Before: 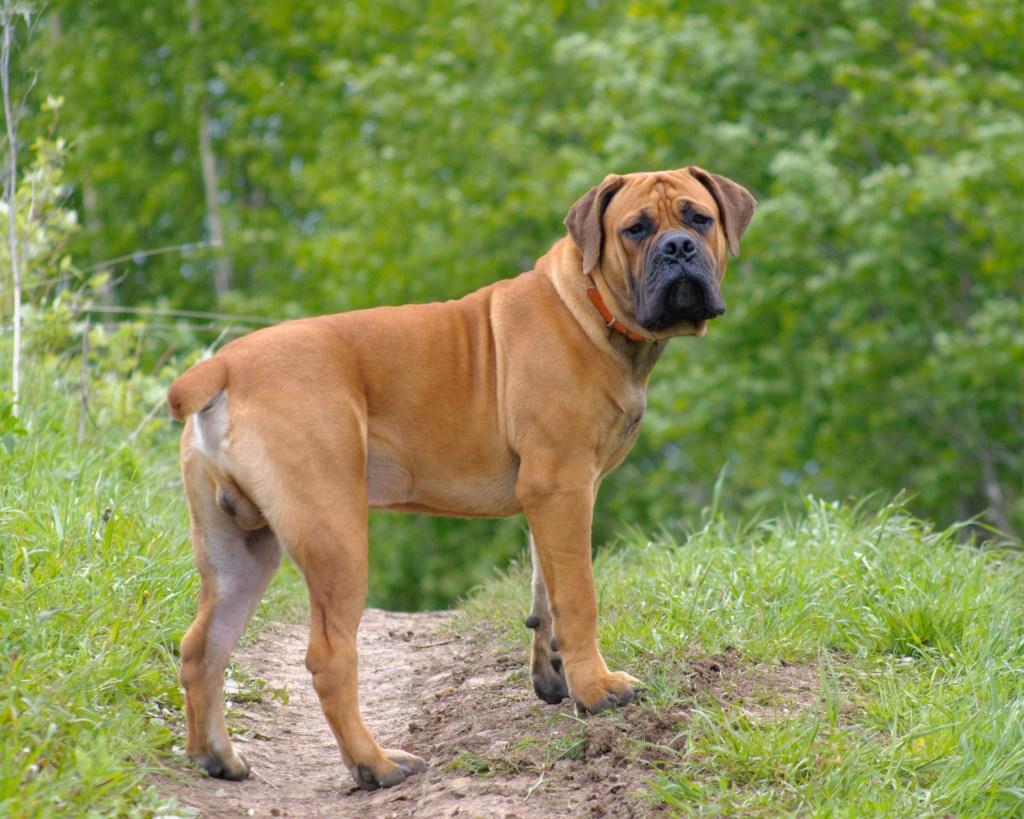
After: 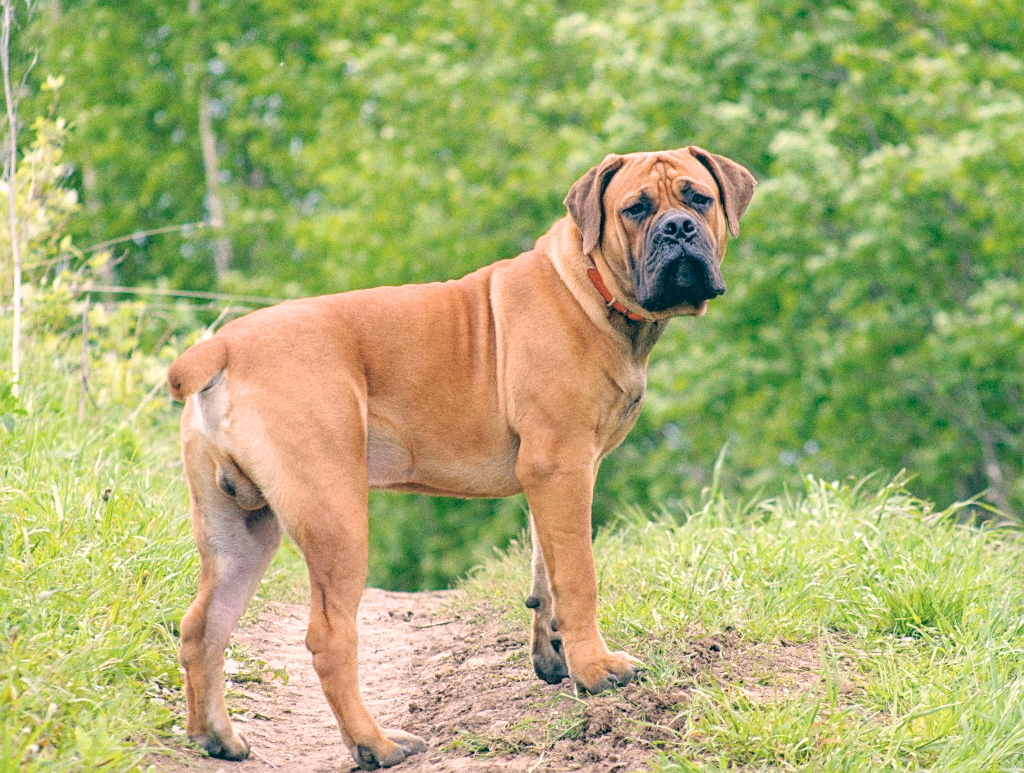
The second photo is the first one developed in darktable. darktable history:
color balance: lift [1.006, 0.985, 1.002, 1.015], gamma [1, 0.953, 1.008, 1.047], gain [1.076, 1.13, 1.004, 0.87]
local contrast: detail 130%
exposure: exposure 1 EV, compensate highlight preservation false
grain: on, module defaults
levels: levels [0, 0.51, 1]
sharpen: on, module defaults
crop and rotate: top 2.479%, bottom 3.018%
filmic rgb: hardness 4.17, contrast 0.921
